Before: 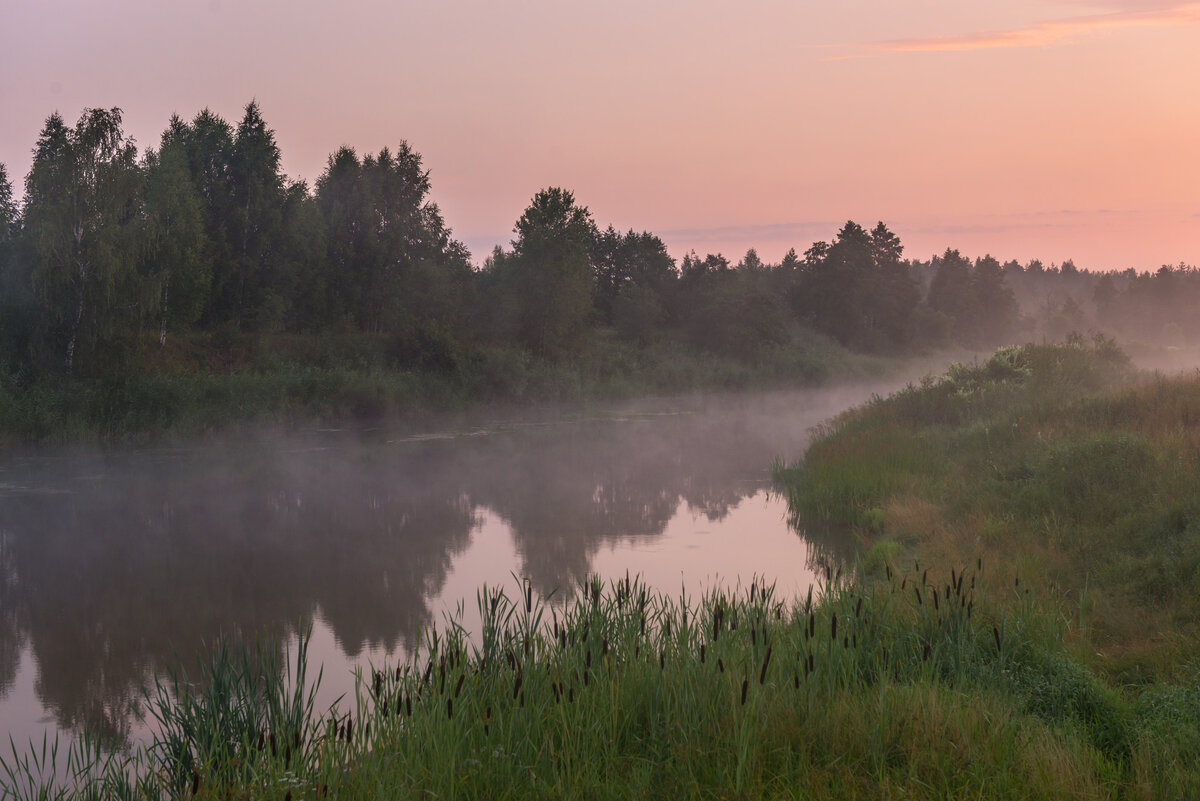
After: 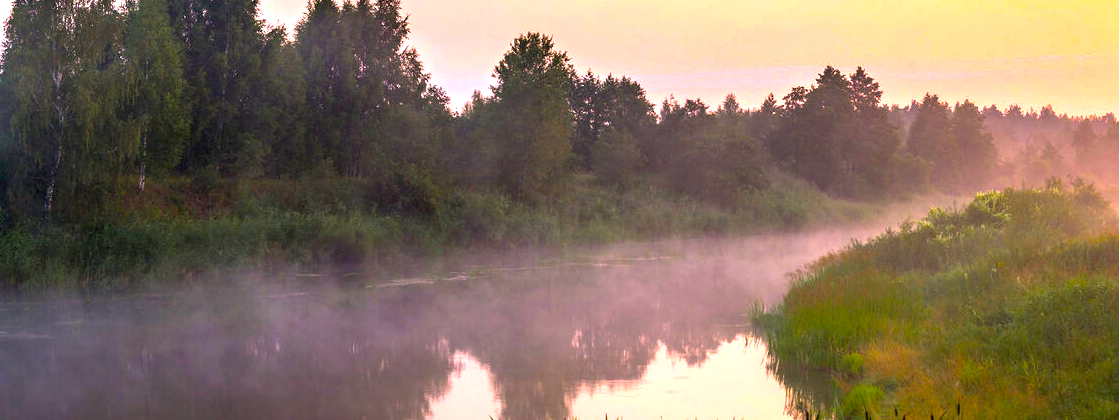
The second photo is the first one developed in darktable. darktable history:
crop: left 1.755%, top 19.464%, right 4.946%, bottom 28.093%
color balance rgb: linear chroma grading › global chroma 15.326%, perceptual saturation grading › global saturation 61.508%, perceptual saturation grading › highlights 20.132%, perceptual saturation grading › shadows -49.182%, global vibrance 25.103%, contrast 19.398%
exposure: black level correction 0.011, exposure 1.077 EV, compensate highlight preservation false
